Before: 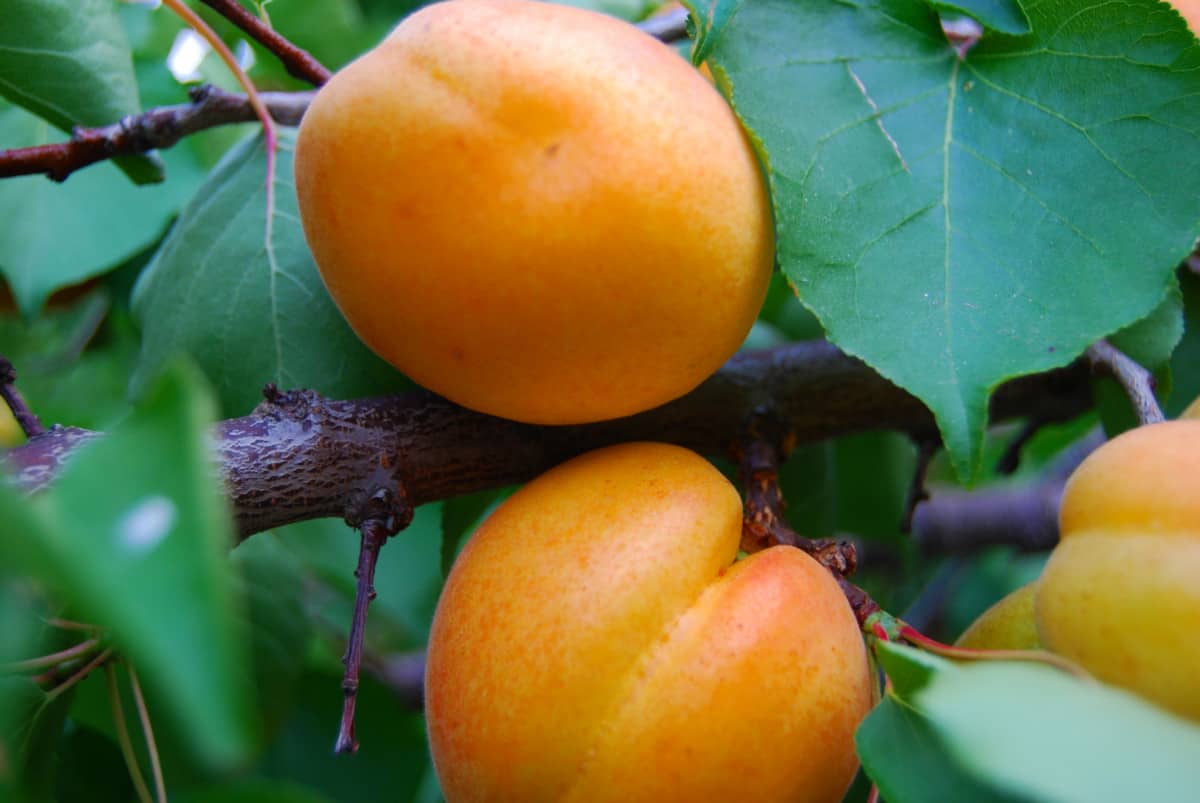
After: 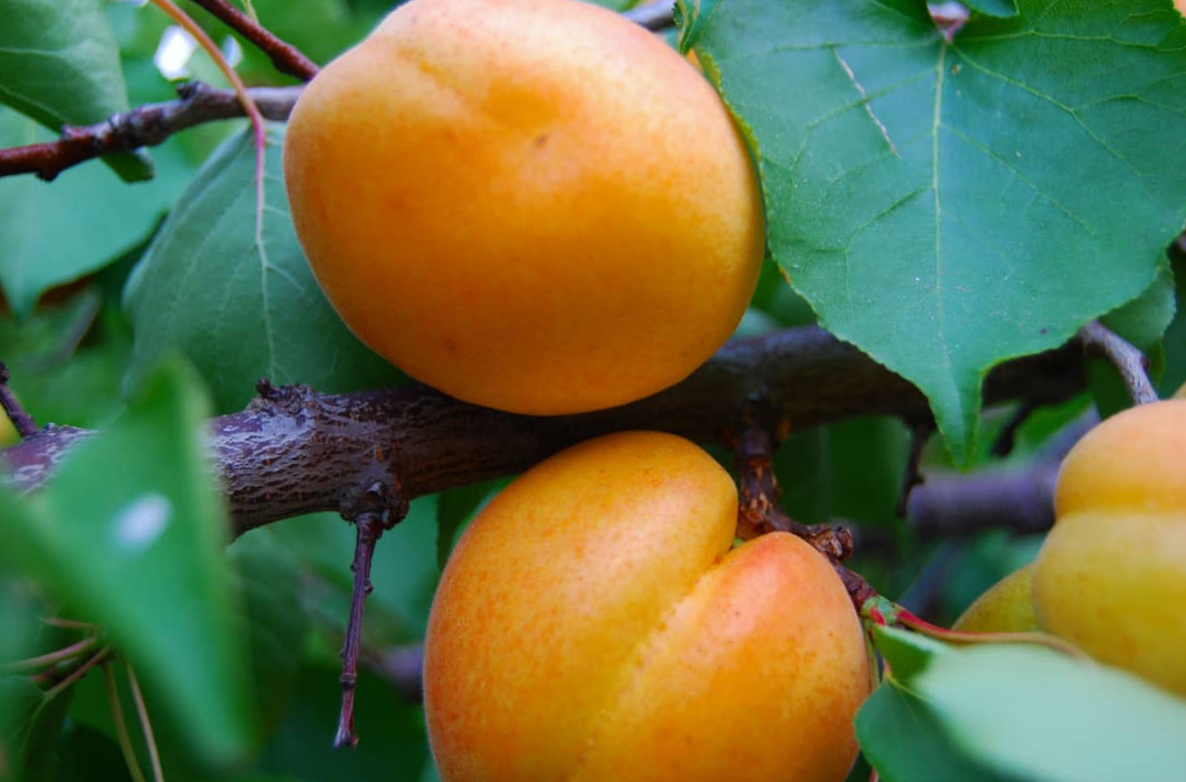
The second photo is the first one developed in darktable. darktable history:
rotate and perspective: rotation -1°, crop left 0.011, crop right 0.989, crop top 0.025, crop bottom 0.975
white balance: red 0.986, blue 1.01
